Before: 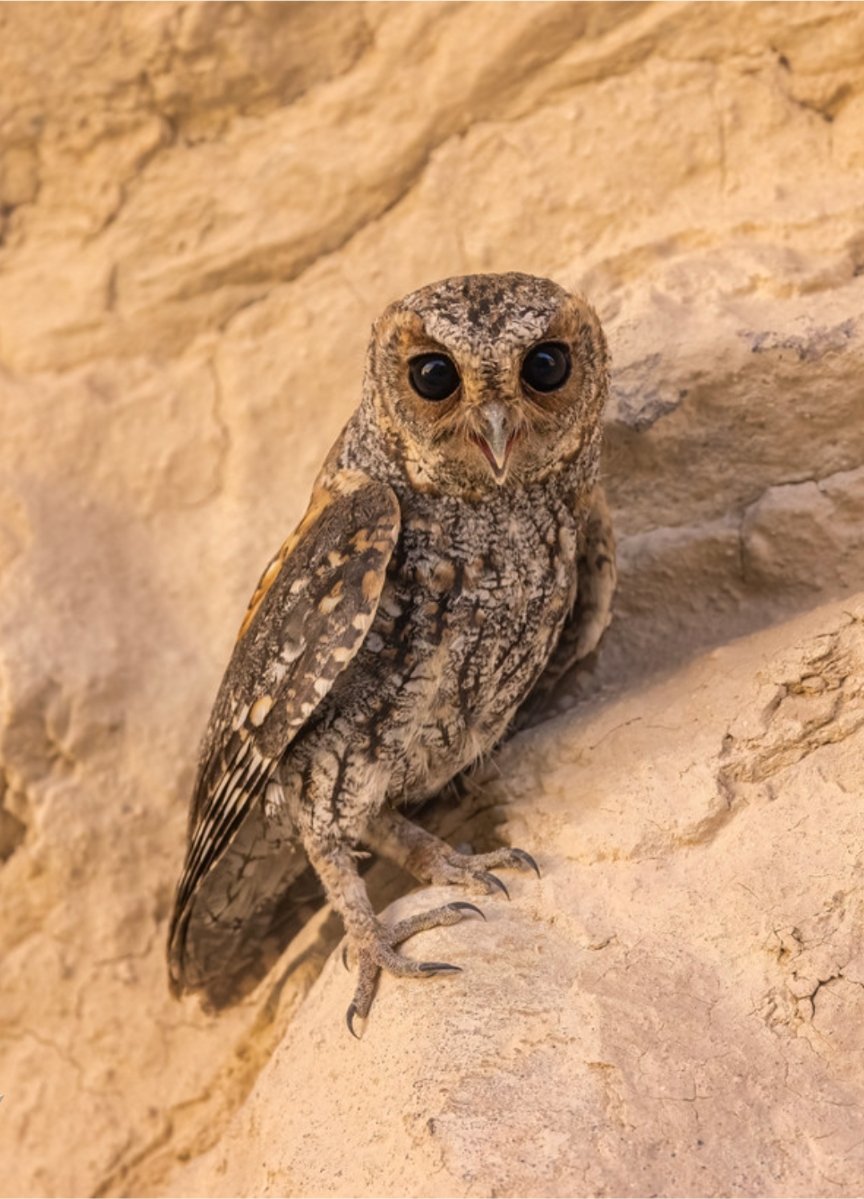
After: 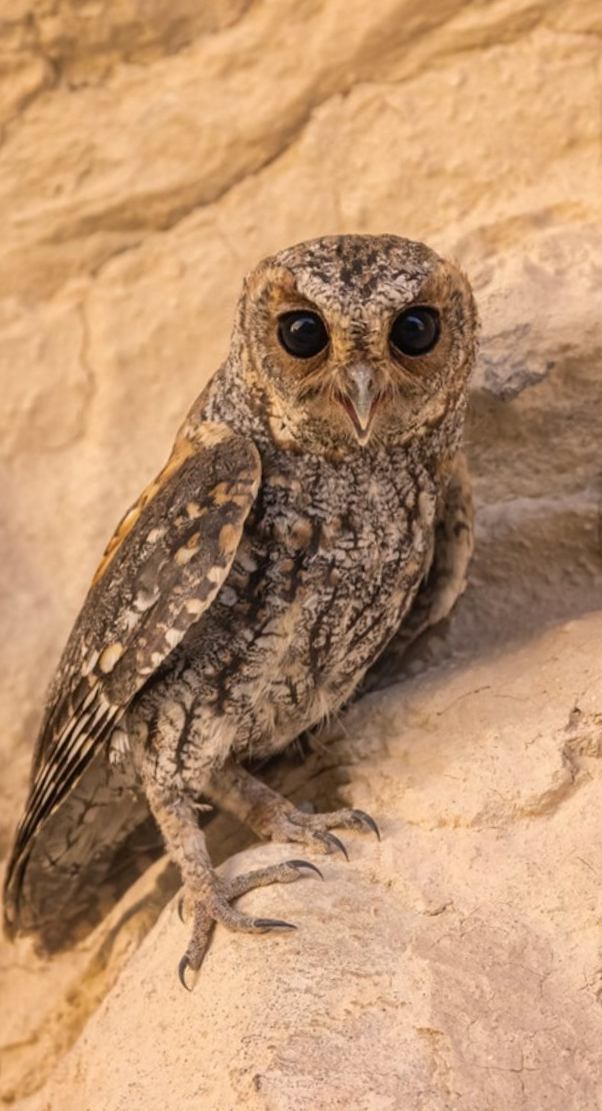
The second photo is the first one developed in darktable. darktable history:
crop and rotate: angle -3.29°, left 14.154%, top 0.026%, right 10.731%, bottom 0.054%
